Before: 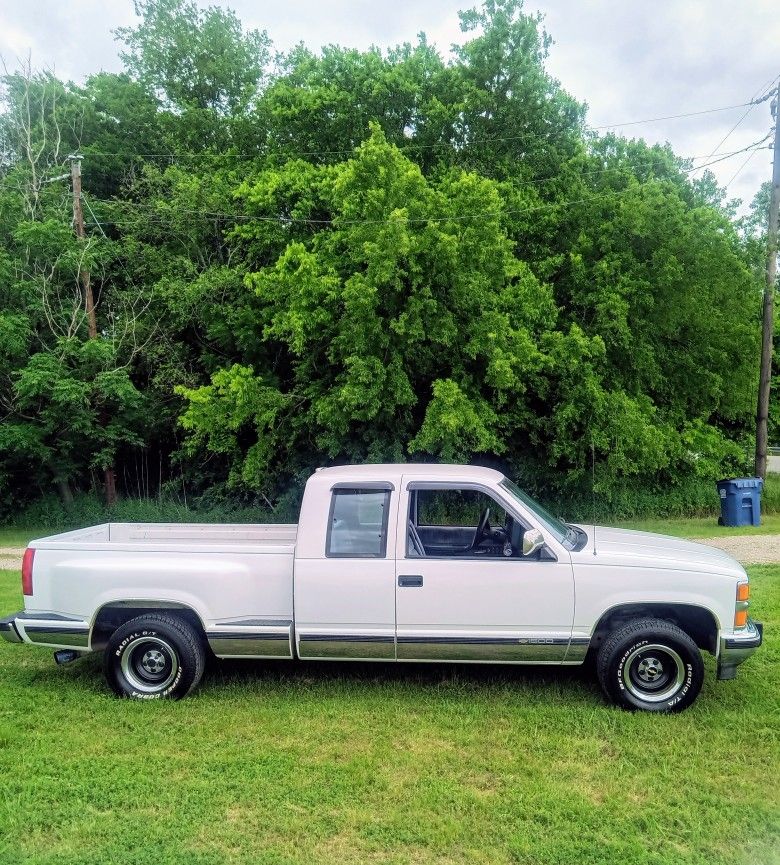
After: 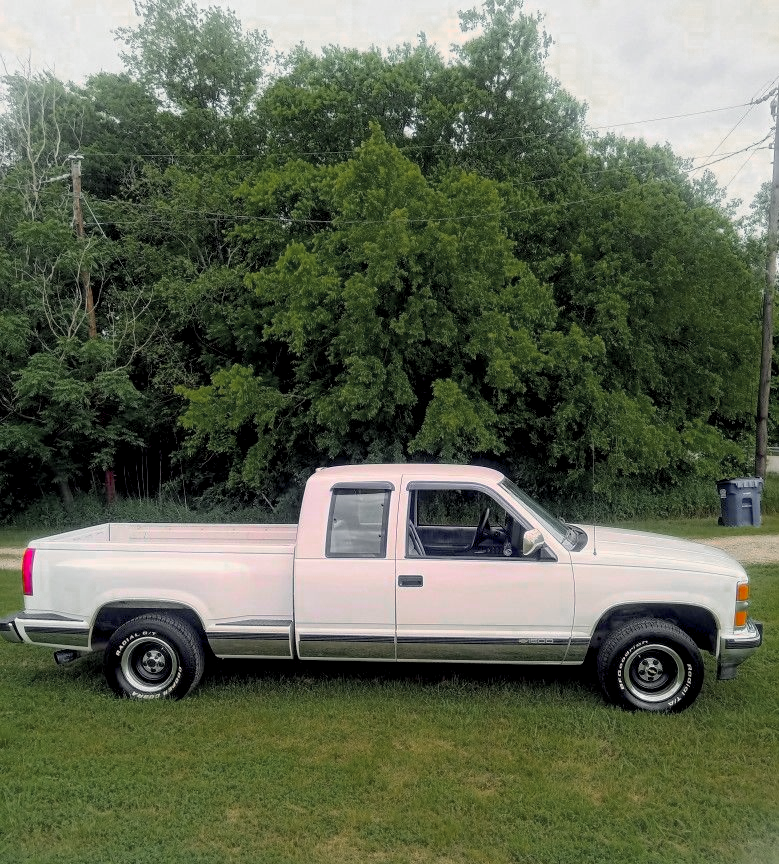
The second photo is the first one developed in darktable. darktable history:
color balance rgb: shadows lift › chroma 0.698%, shadows lift › hue 112.58°, highlights gain › chroma 2.979%, highlights gain › hue 76.04°, global offset › luminance -0.495%, shadows fall-off 101.119%, linear chroma grading › global chroma 14.654%, perceptual saturation grading › global saturation -0.109%, mask middle-gray fulcrum 22.737%
color zones: curves: ch0 [(0, 0.48) (0.209, 0.398) (0.305, 0.332) (0.429, 0.493) (0.571, 0.5) (0.714, 0.5) (0.857, 0.5) (1, 0.48)]; ch1 [(0, 0.736) (0.143, 0.625) (0.225, 0.371) (0.429, 0.256) (0.571, 0.241) (0.714, 0.213) (0.857, 0.48) (1, 0.736)]; ch2 [(0, 0.448) (0.143, 0.498) (0.286, 0.5) (0.429, 0.5) (0.571, 0.5) (0.714, 0.5) (0.857, 0.5) (1, 0.448)], mix 27.59%
crop: left 0%
